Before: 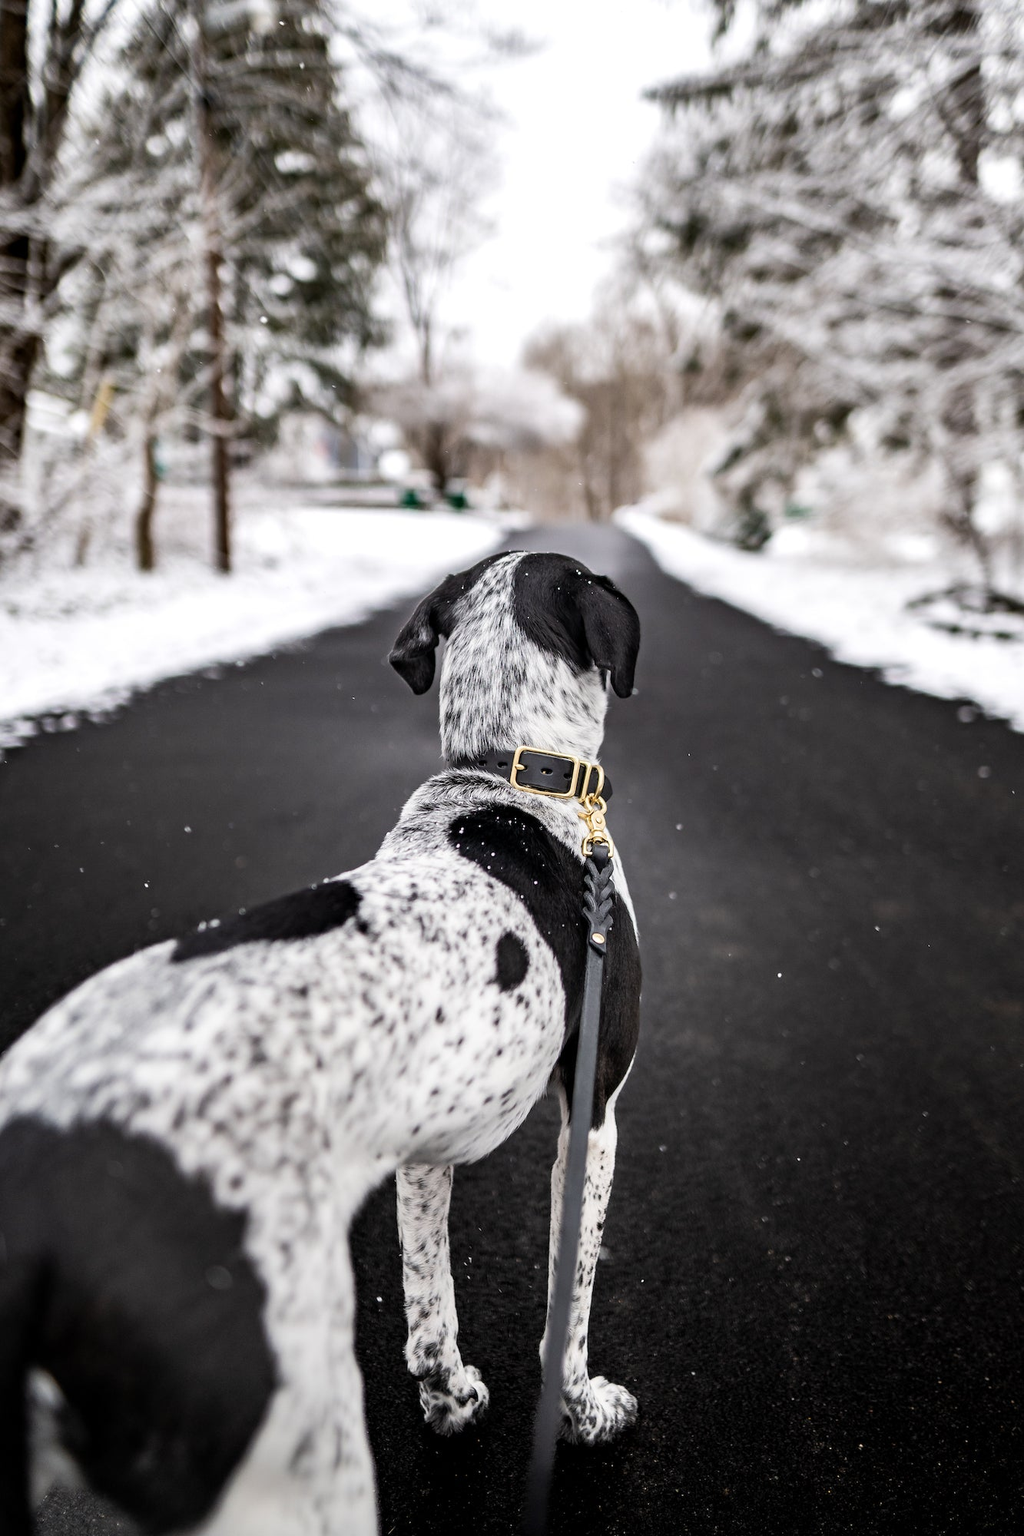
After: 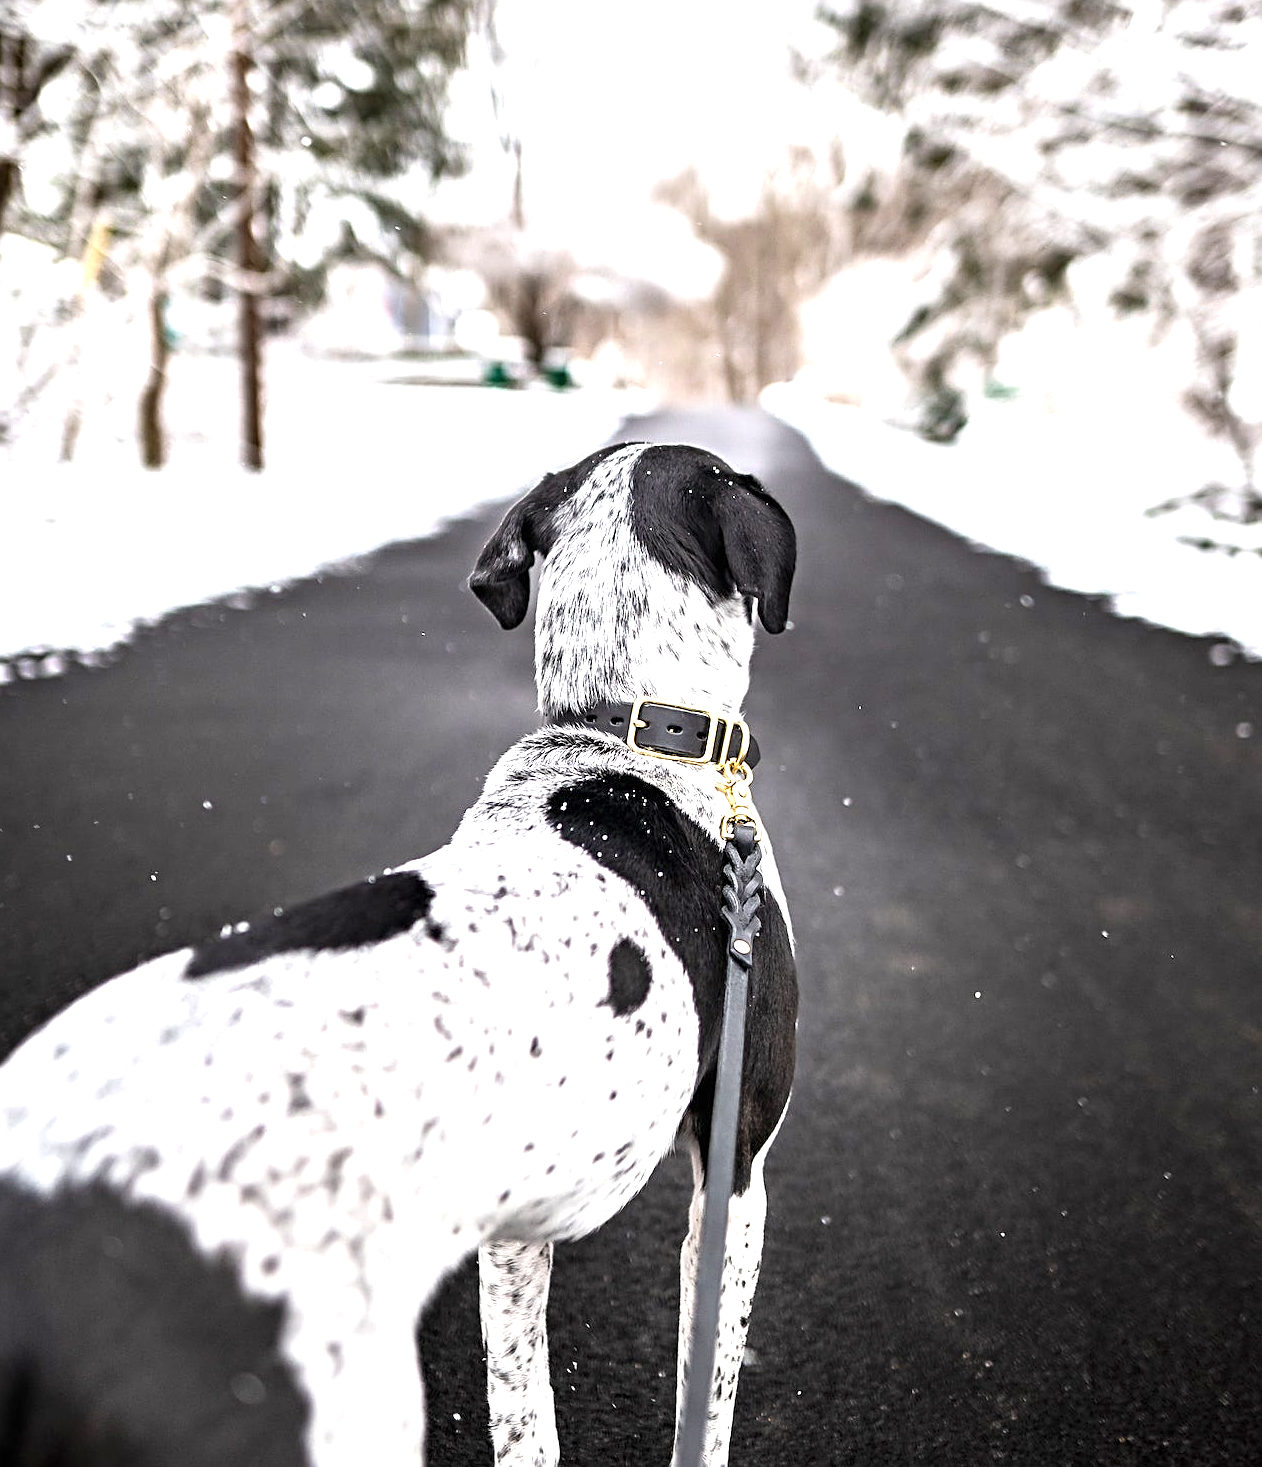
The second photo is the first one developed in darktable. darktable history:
sharpen: on, module defaults
exposure: black level correction 0, exposure 1.098 EV, compensate highlight preservation false
crop and rotate: left 2.779%, top 13.77%, right 2.525%, bottom 12.878%
tone equalizer: edges refinement/feathering 500, mask exposure compensation -1.57 EV, preserve details no
